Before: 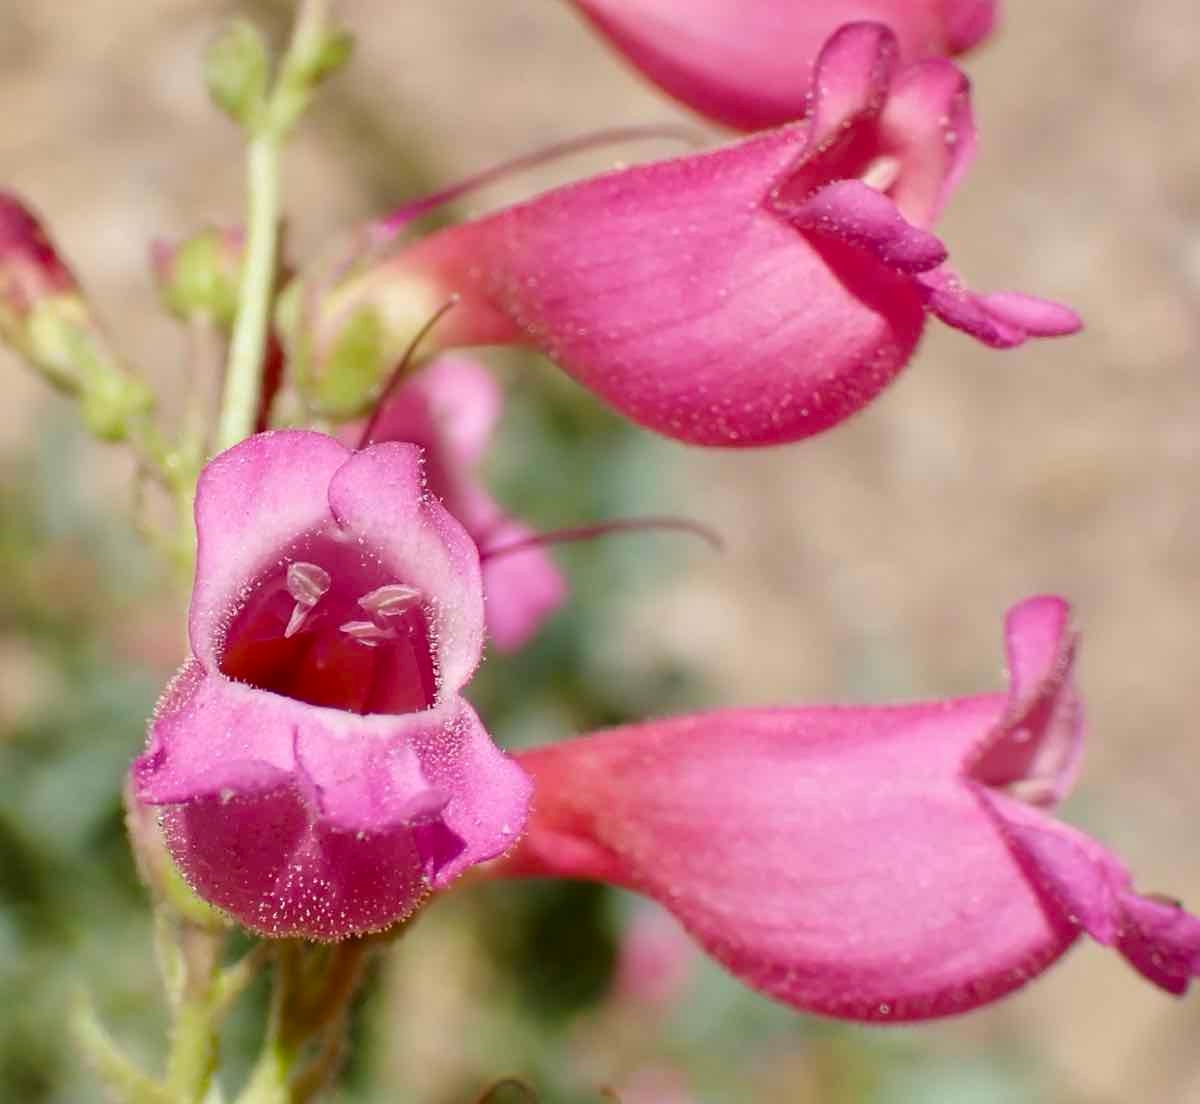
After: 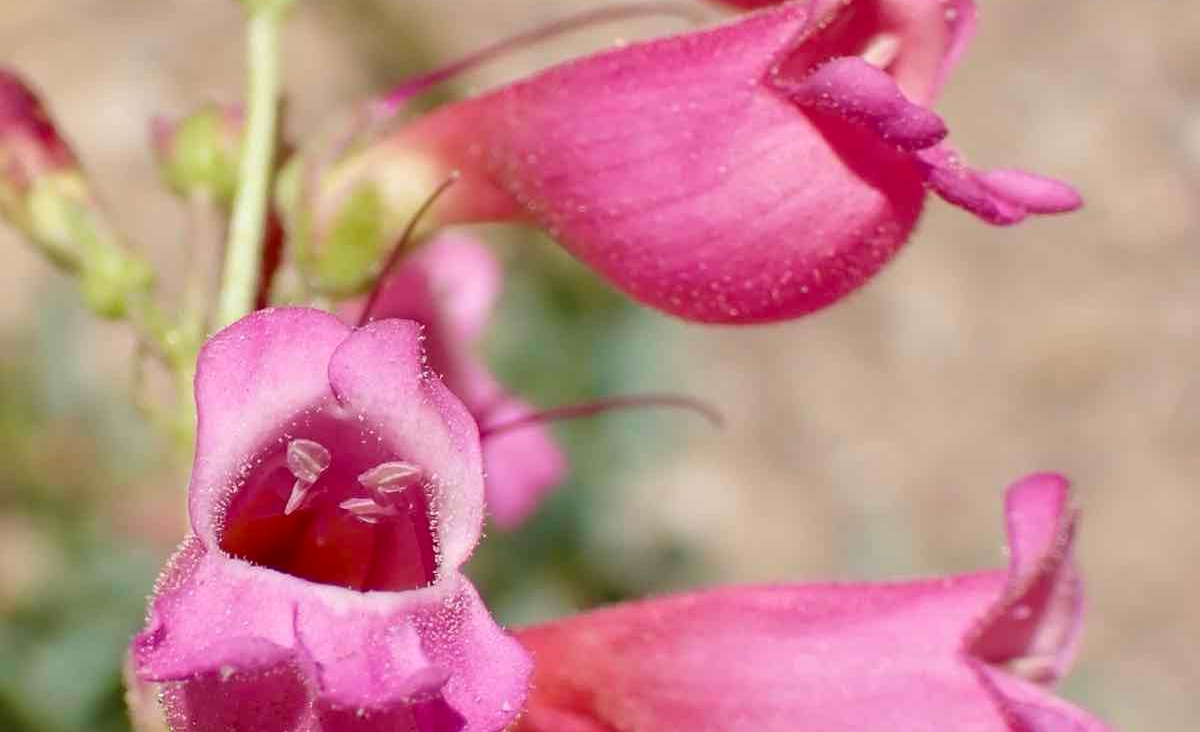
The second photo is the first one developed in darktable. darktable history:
crop: top 11.166%, bottom 22.445%
